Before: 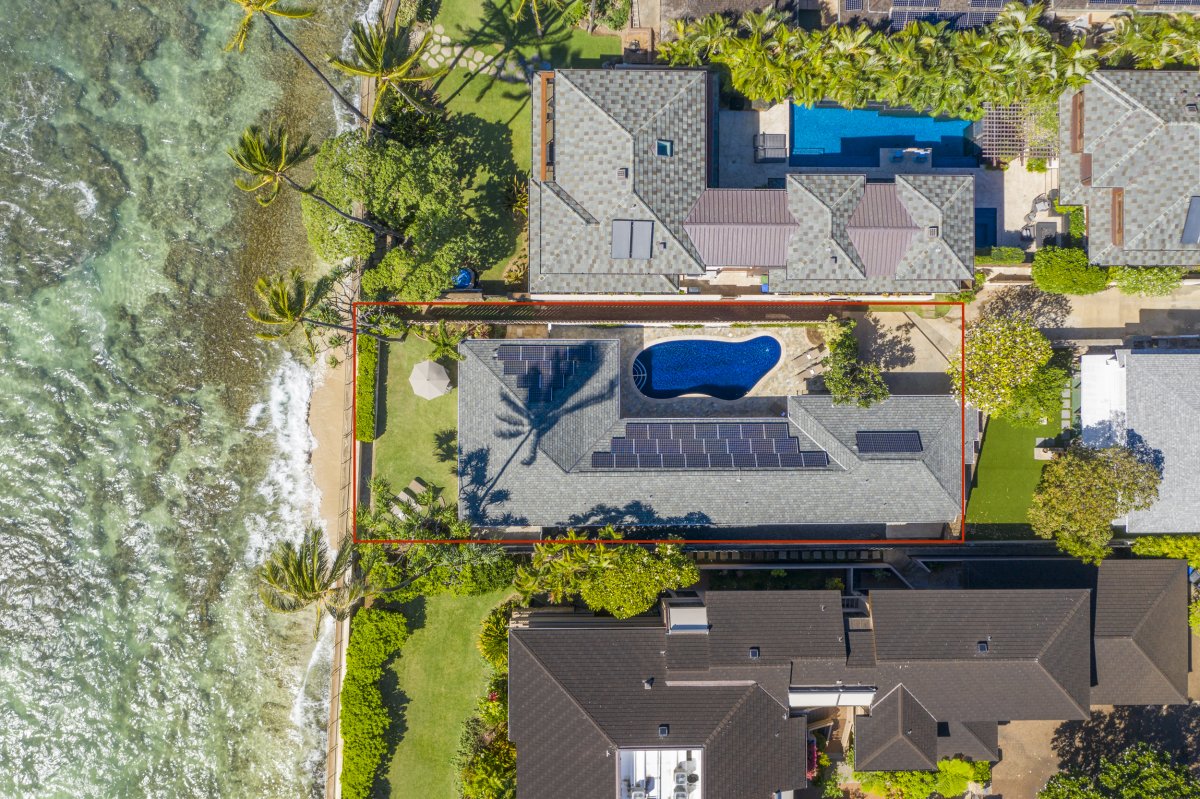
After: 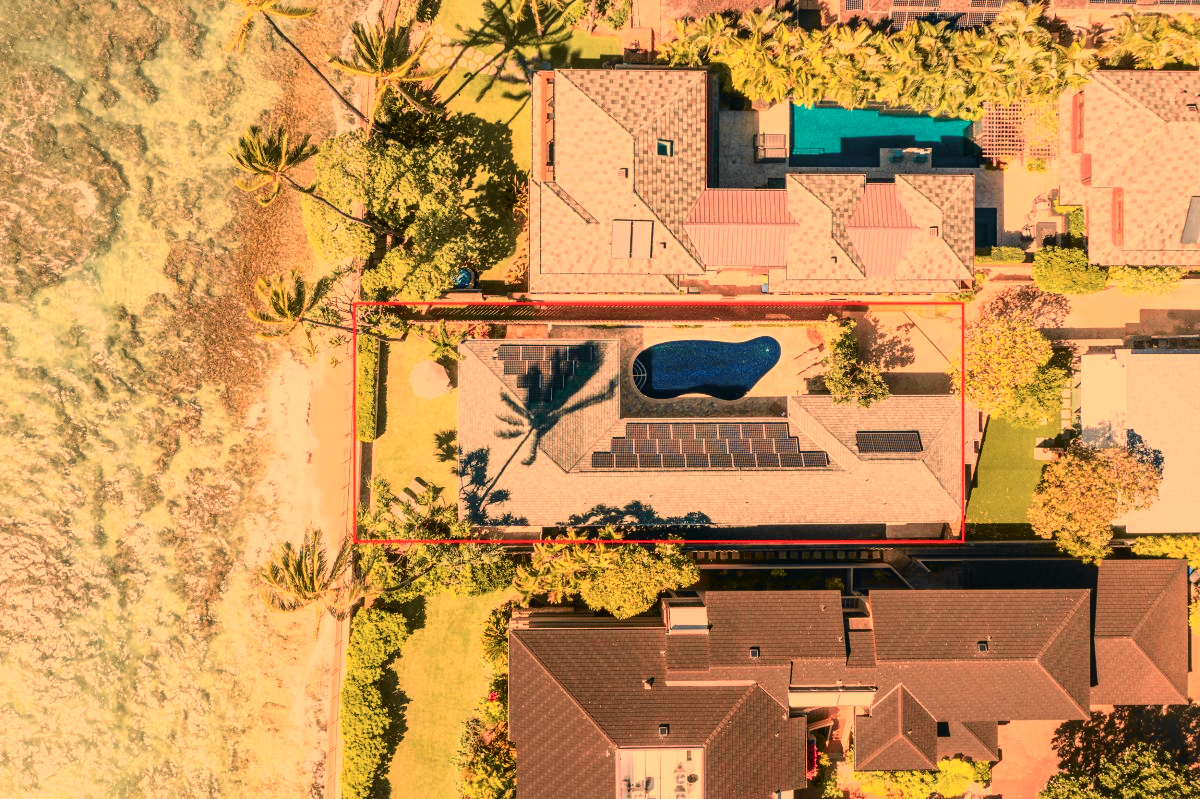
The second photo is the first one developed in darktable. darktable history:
white balance: red 1.467, blue 0.684
tone curve: curves: ch0 [(0, 0.026) (0.058, 0.036) (0.246, 0.214) (0.437, 0.498) (0.55, 0.644) (0.657, 0.767) (0.822, 0.9) (1, 0.961)]; ch1 [(0, 0) (0.346, 0.307) (0.408, 0.369) (0.453, 0.457) (0.476, 0.489) (0.502, 0.498) (0.521, 0.515) (0.537, 0.531) (0.612, 0.641) (0.676, 0.728) (1, 1)]; ch2 [(0, 0) (0.346, 0.34) (0.434, 0.46) (0.485, 0.494) (0.5, 0.494) (0.511, 0.508) (0.537, 0.564) (0.579, 0.599) (0.663, 0.67) (1, 1)], color space Lab, independent channels, preserve colors none
